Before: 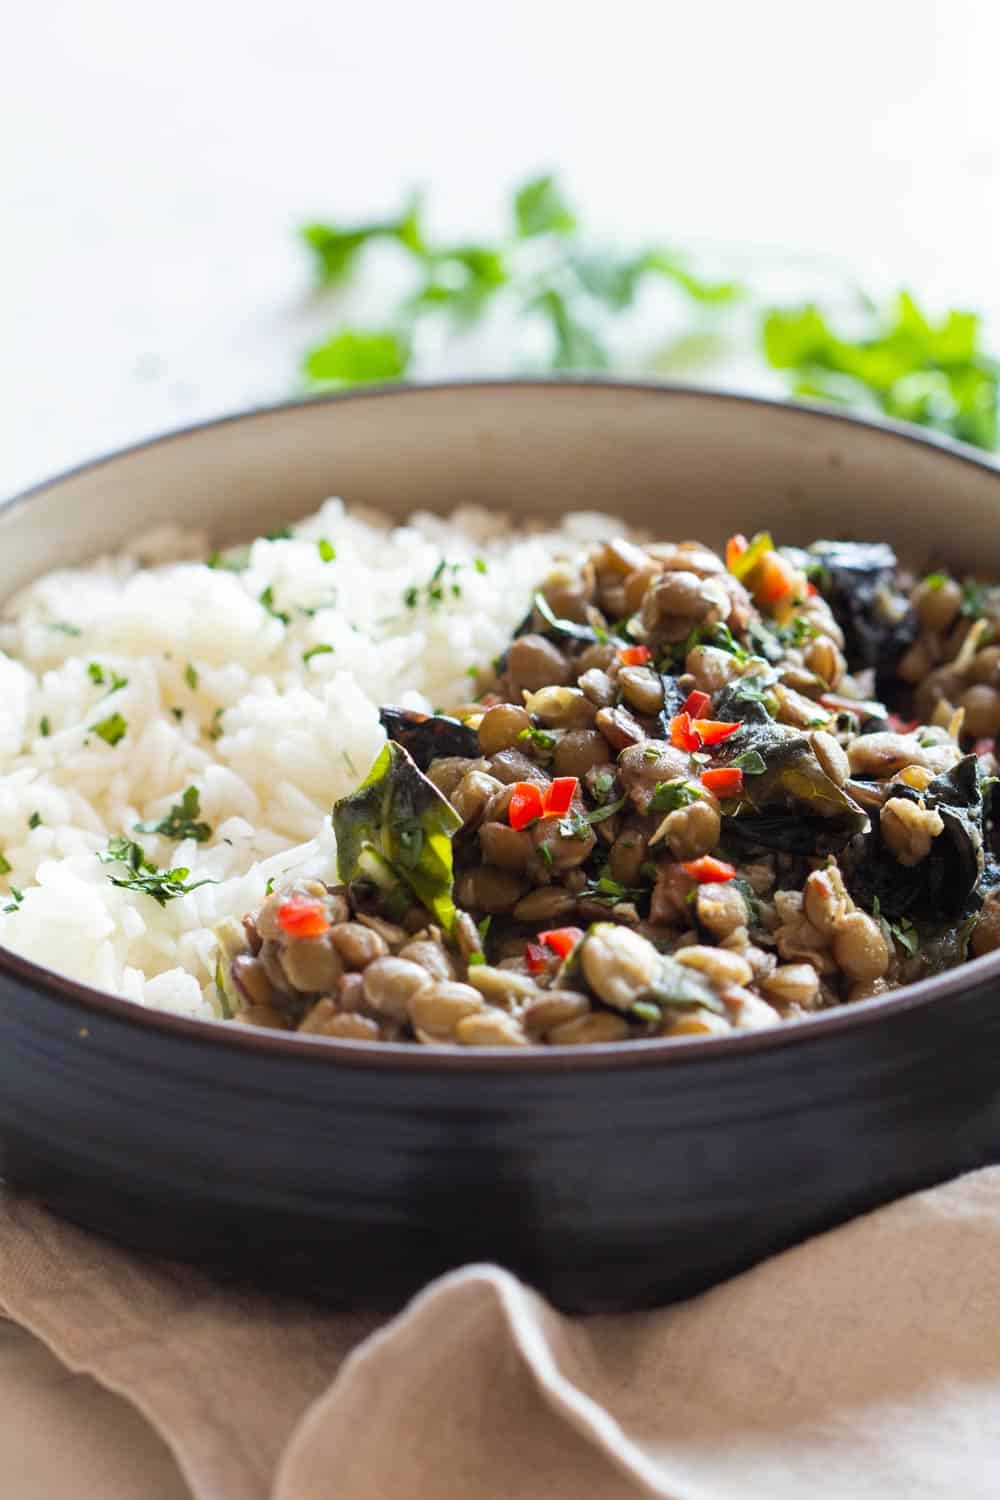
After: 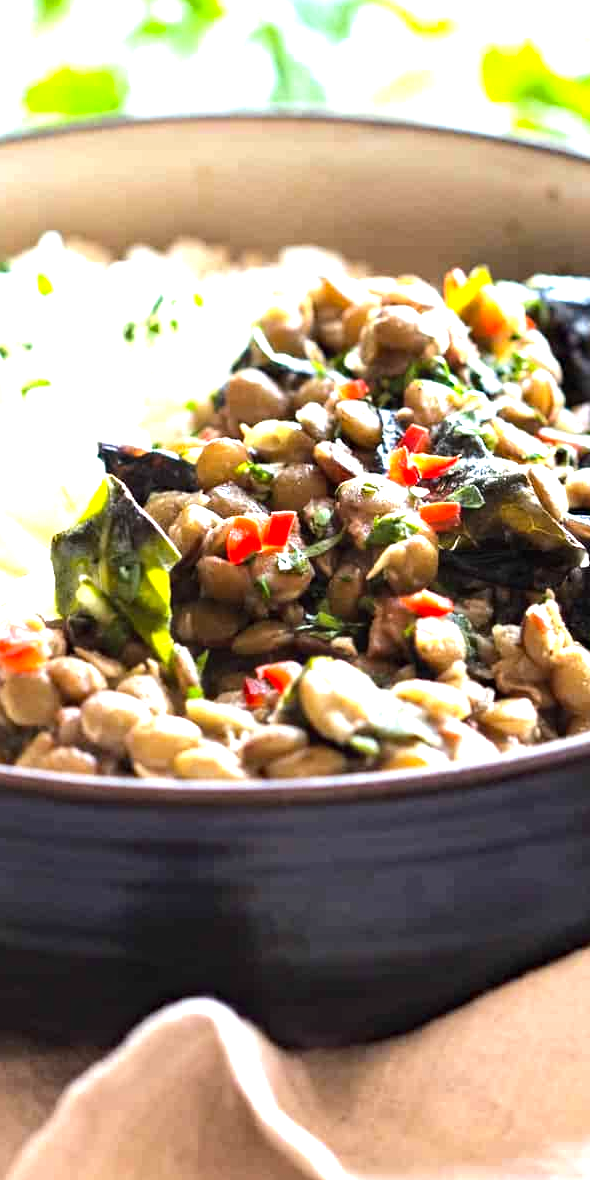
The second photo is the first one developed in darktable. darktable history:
haze removal: compatibility mode true, adaptive false
crop and rotate: left 28.256%, top 17.734%, right 12.656%, bottom 3.573%
exposure: black level correction 0, exposure 0.953 EV, compensate exposure bias true, compensate highlight preservation false
tone equalizer: -8 EV -0.417 EV, -7 EV -0.389 EV, -6 EV -0.333 EV, -5 EV -0.222 EV, -3 EV 0.222 EV, -2 EV 0.333 EV, -1 EV 0.389 EV, +0 EV 0.417 EV, edges refinement/feathering 500, mask exposure compensation -1.57 EV, preserve details no
